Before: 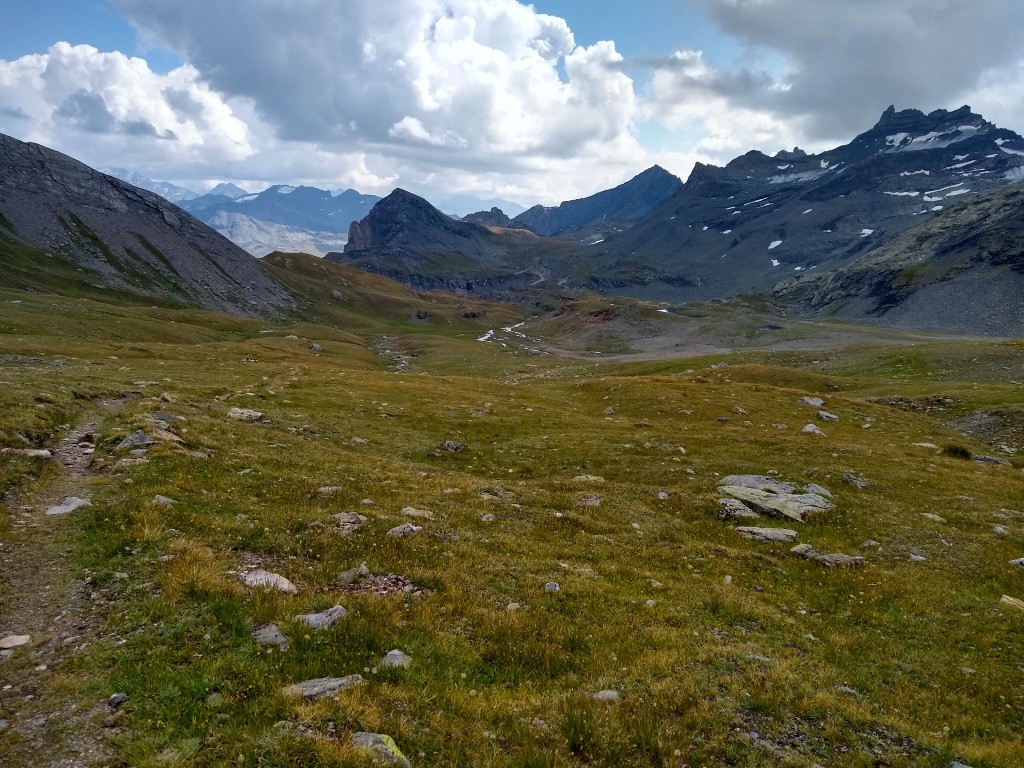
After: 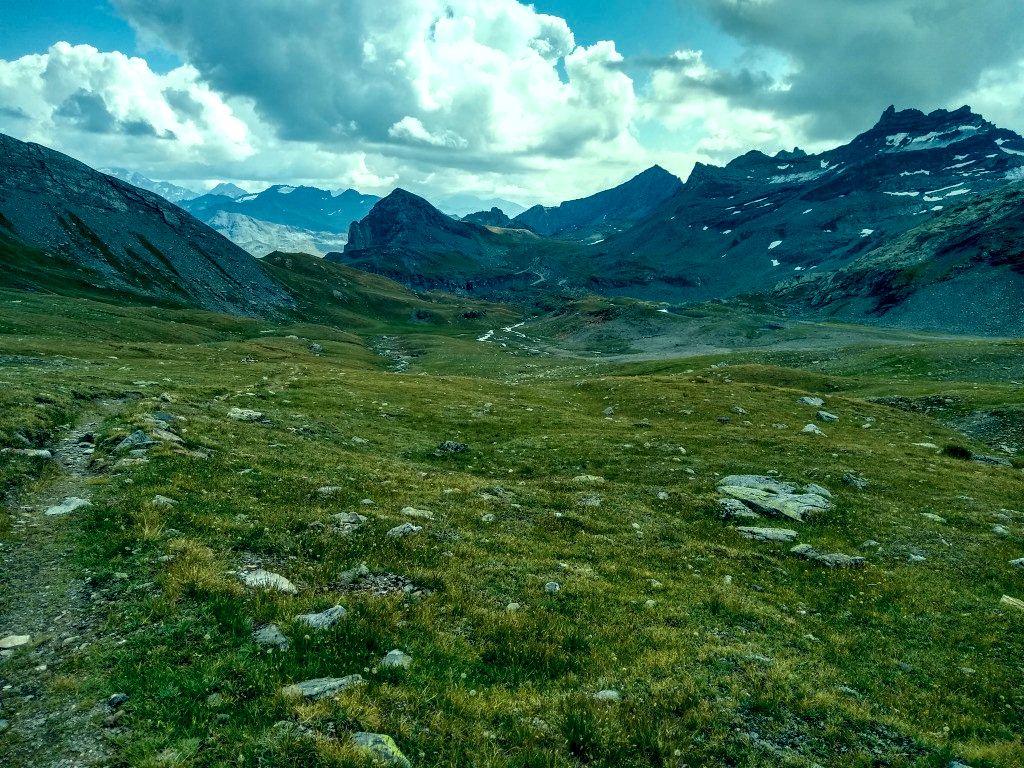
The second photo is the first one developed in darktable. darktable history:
color correction: highlights a* -19.69, highlights b* 9.8, shadows a* -19.89, shadows b* -10.02
local contrast: detail 161%
